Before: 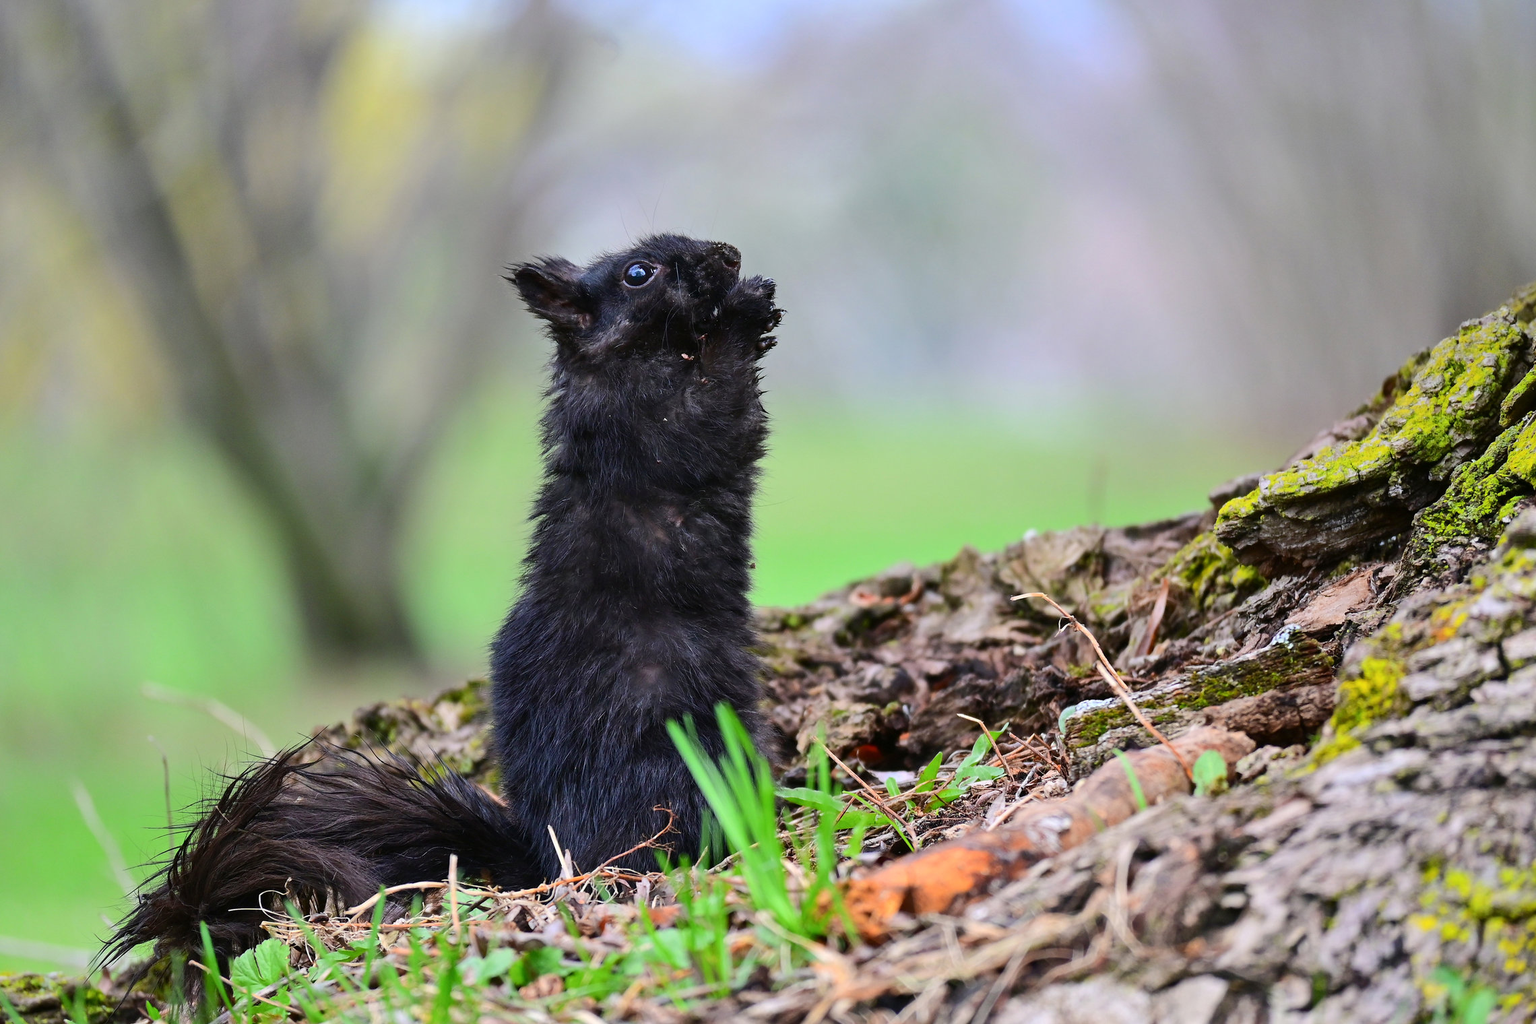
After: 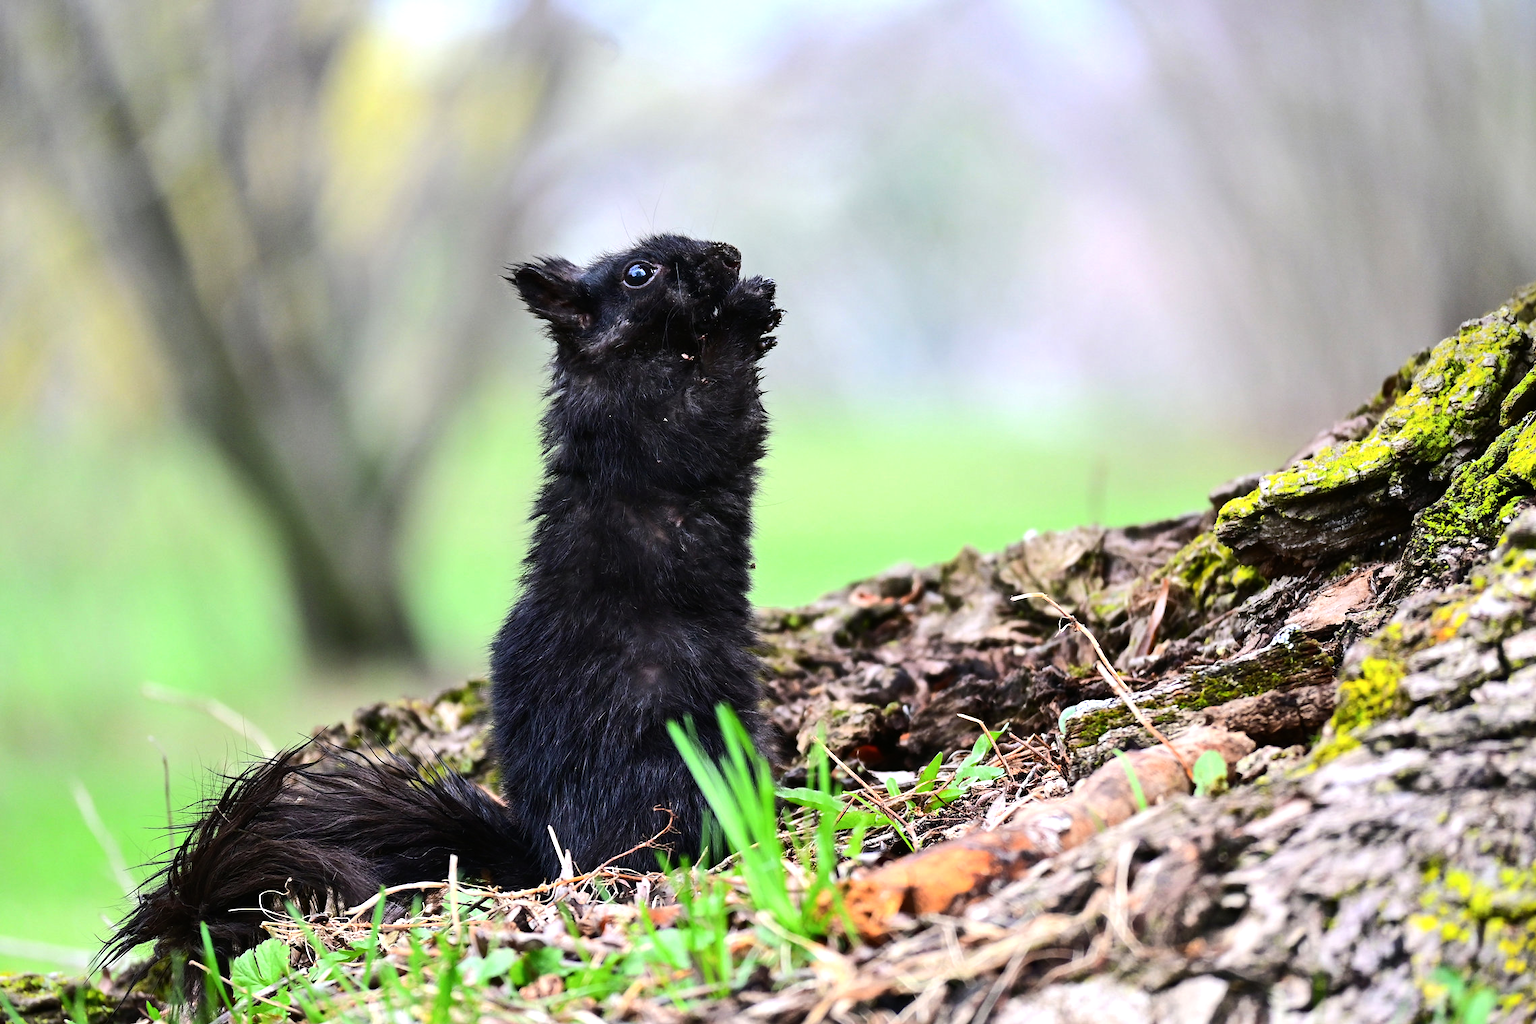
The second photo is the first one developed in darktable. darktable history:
tone equalizer: -8 EV -0.75 EV, -7 EV -0.7 EV, -6 EV -0.6 EV, -5 EV -0.4 EV, -3 EV 0.4 EV, -2 EV 0.6 EV, -1 EV 0.7 EV, +0 EV 0.75 EV, edges refinement/feathering 500, mask exposure compensation -1.57 EV, preserve details no
color balance rgb: on, module defaults
